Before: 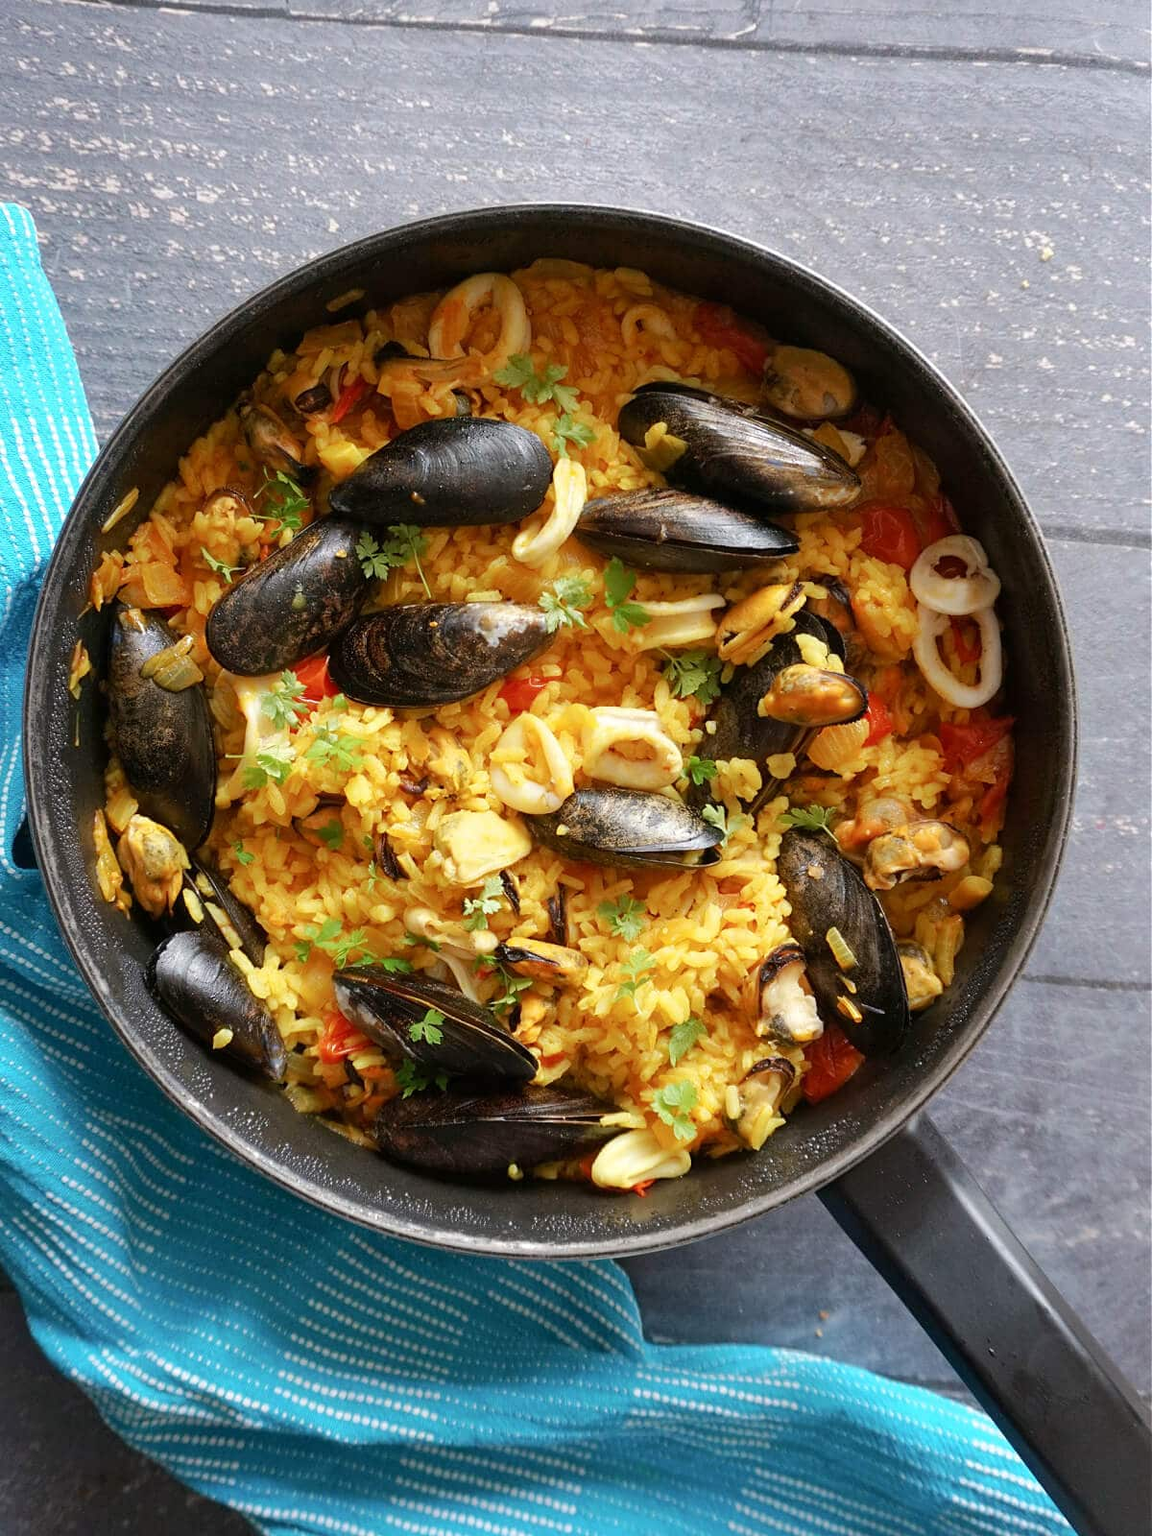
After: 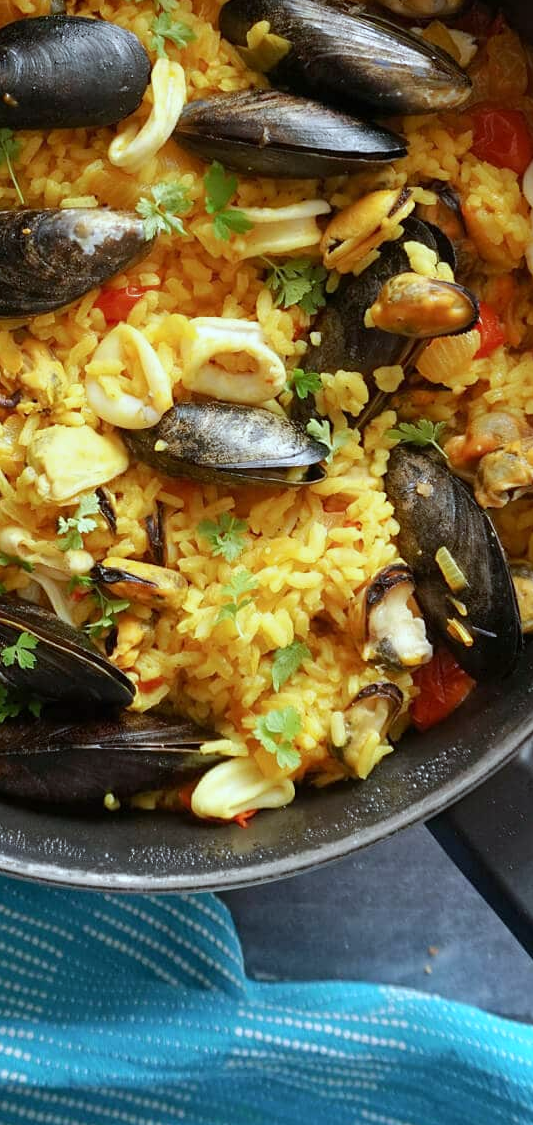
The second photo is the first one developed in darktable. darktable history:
crop: left 35.432%, top 26.233%, right 20.145%, bottom 3.432%
white balance: red 0.925, blue 1.046
